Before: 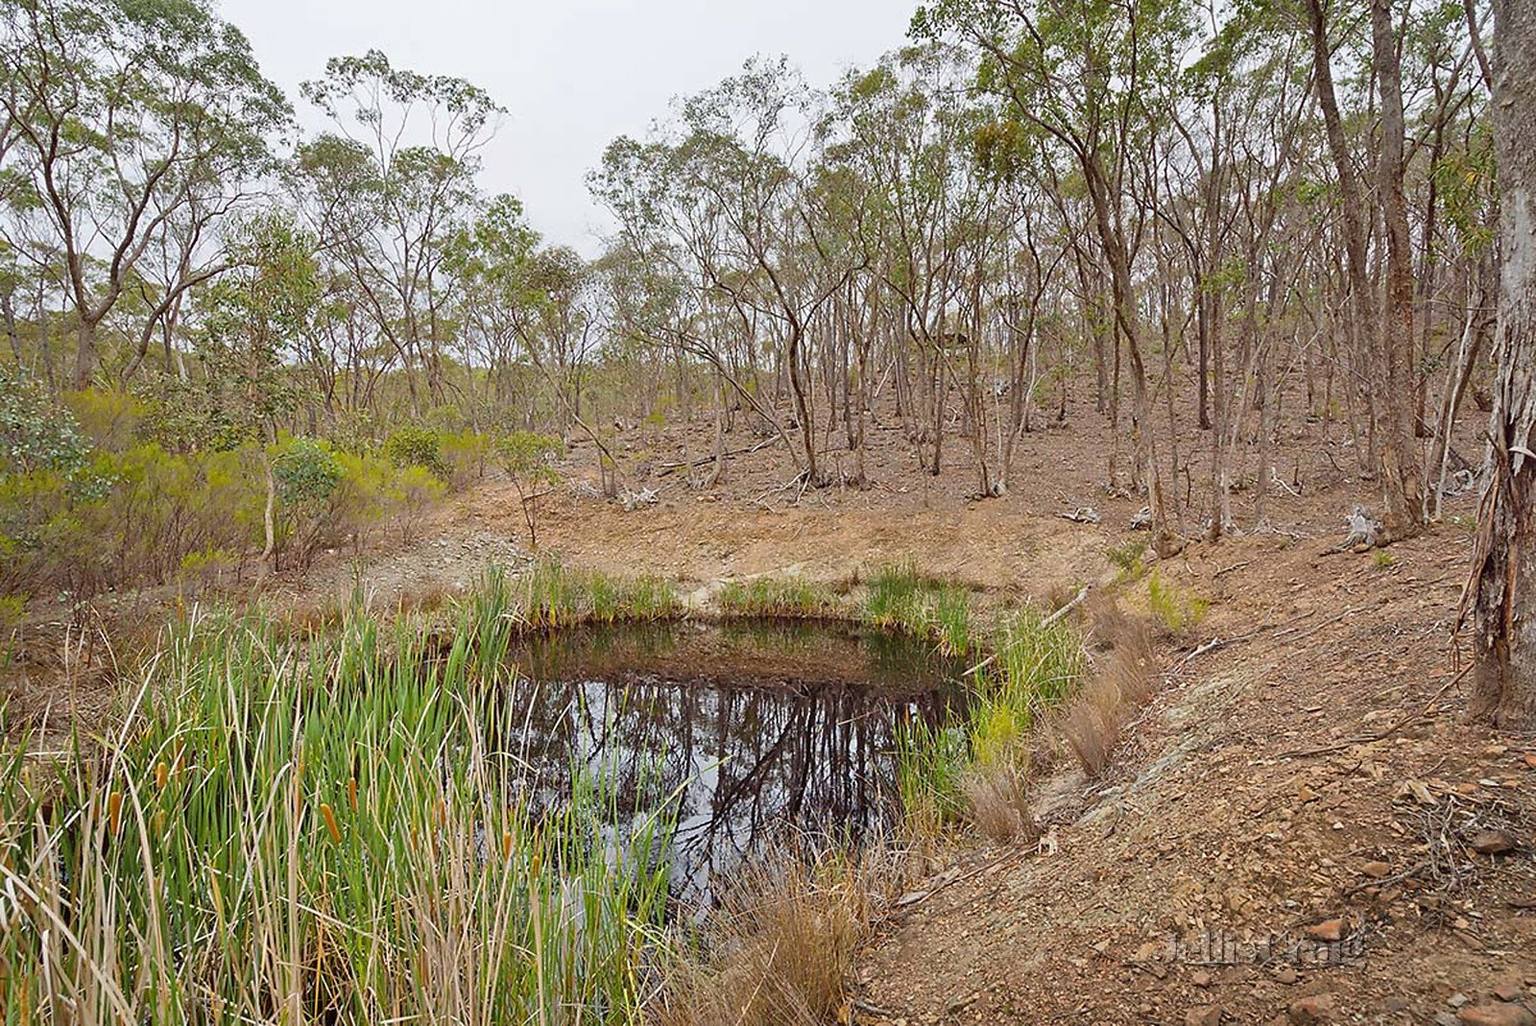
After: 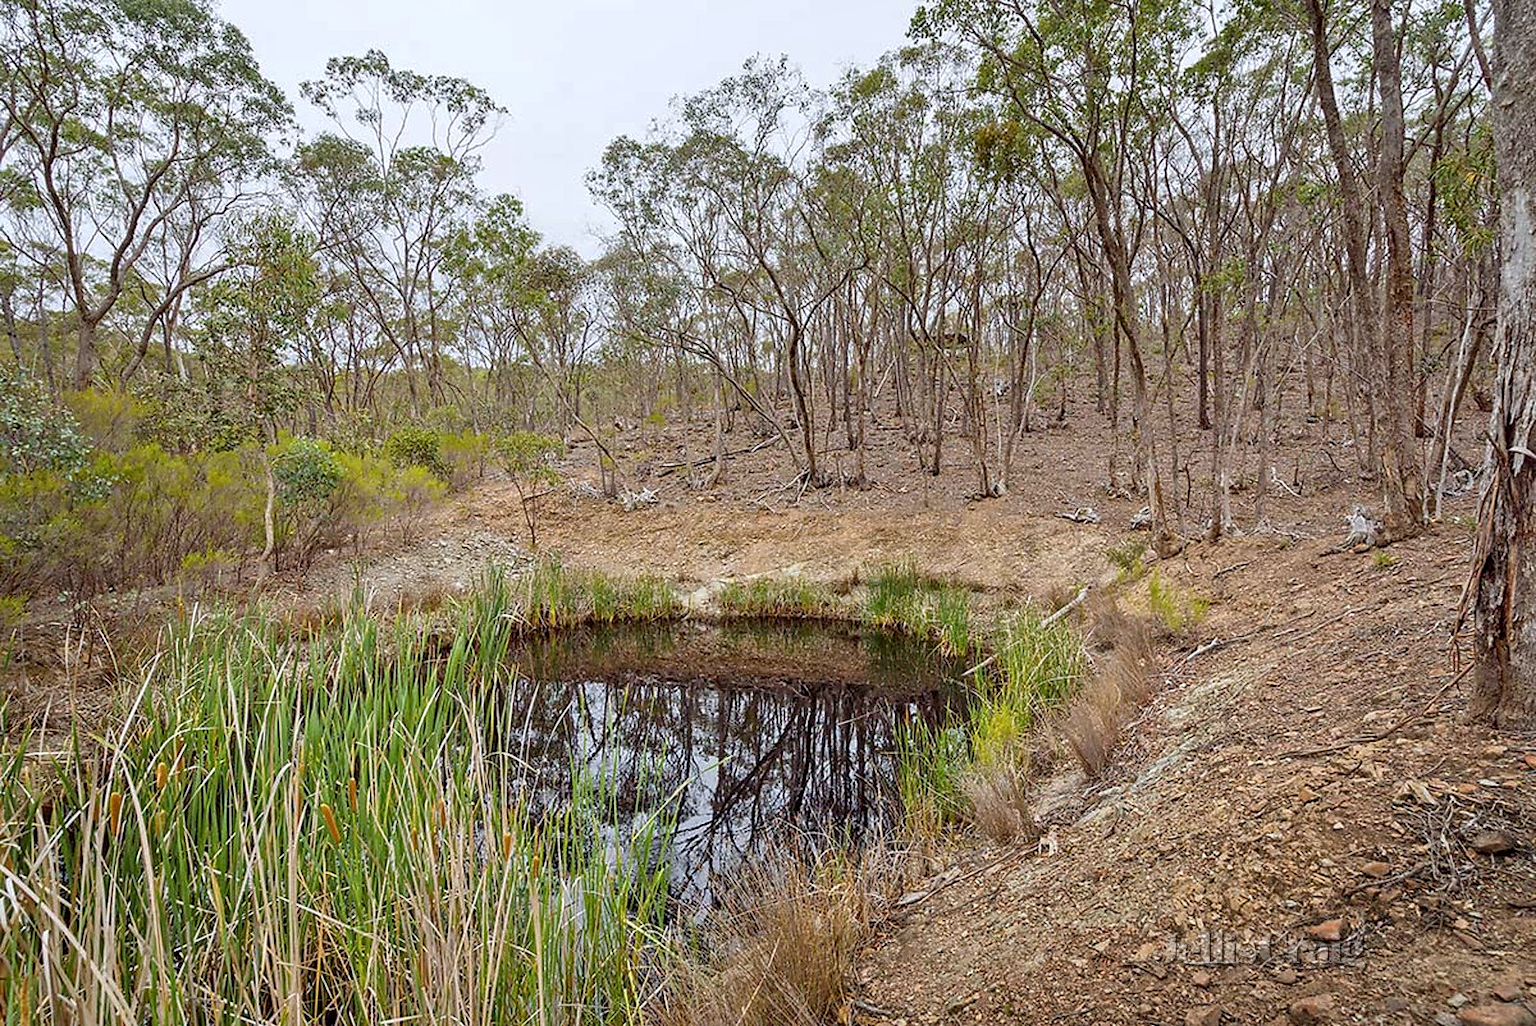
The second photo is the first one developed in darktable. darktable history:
local contrast: detail 130%
white balance: red 0.98, blue 1.034
exposure: black level correction 0.001, compensate highlight preservation false
color balance rgb: on, module defaults
